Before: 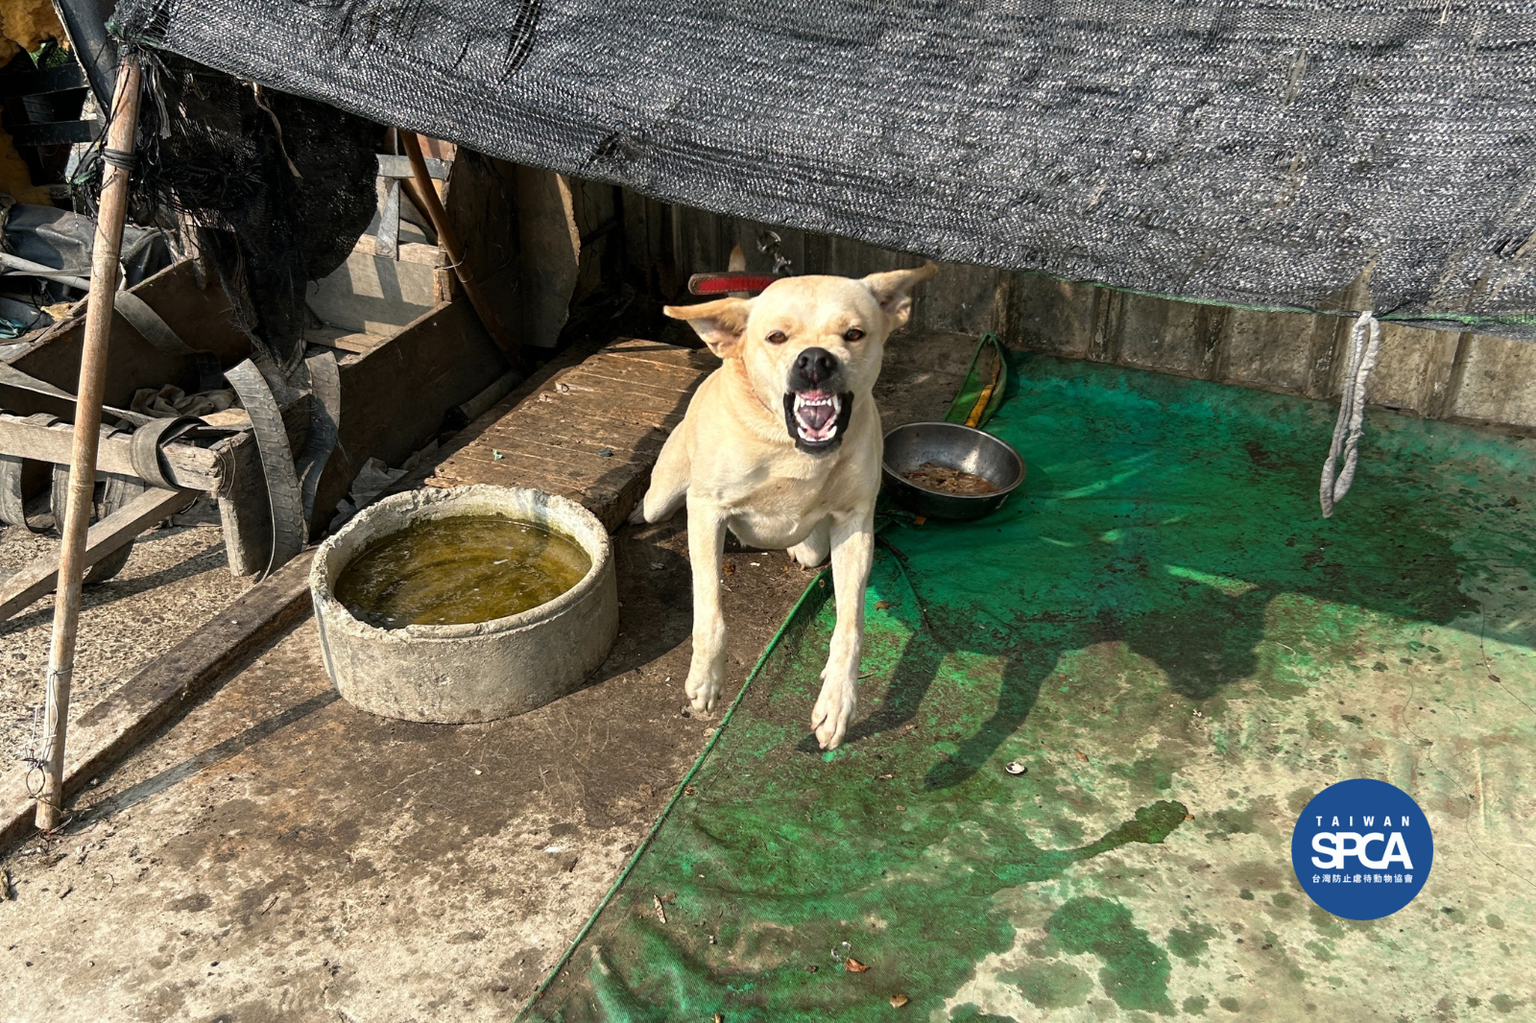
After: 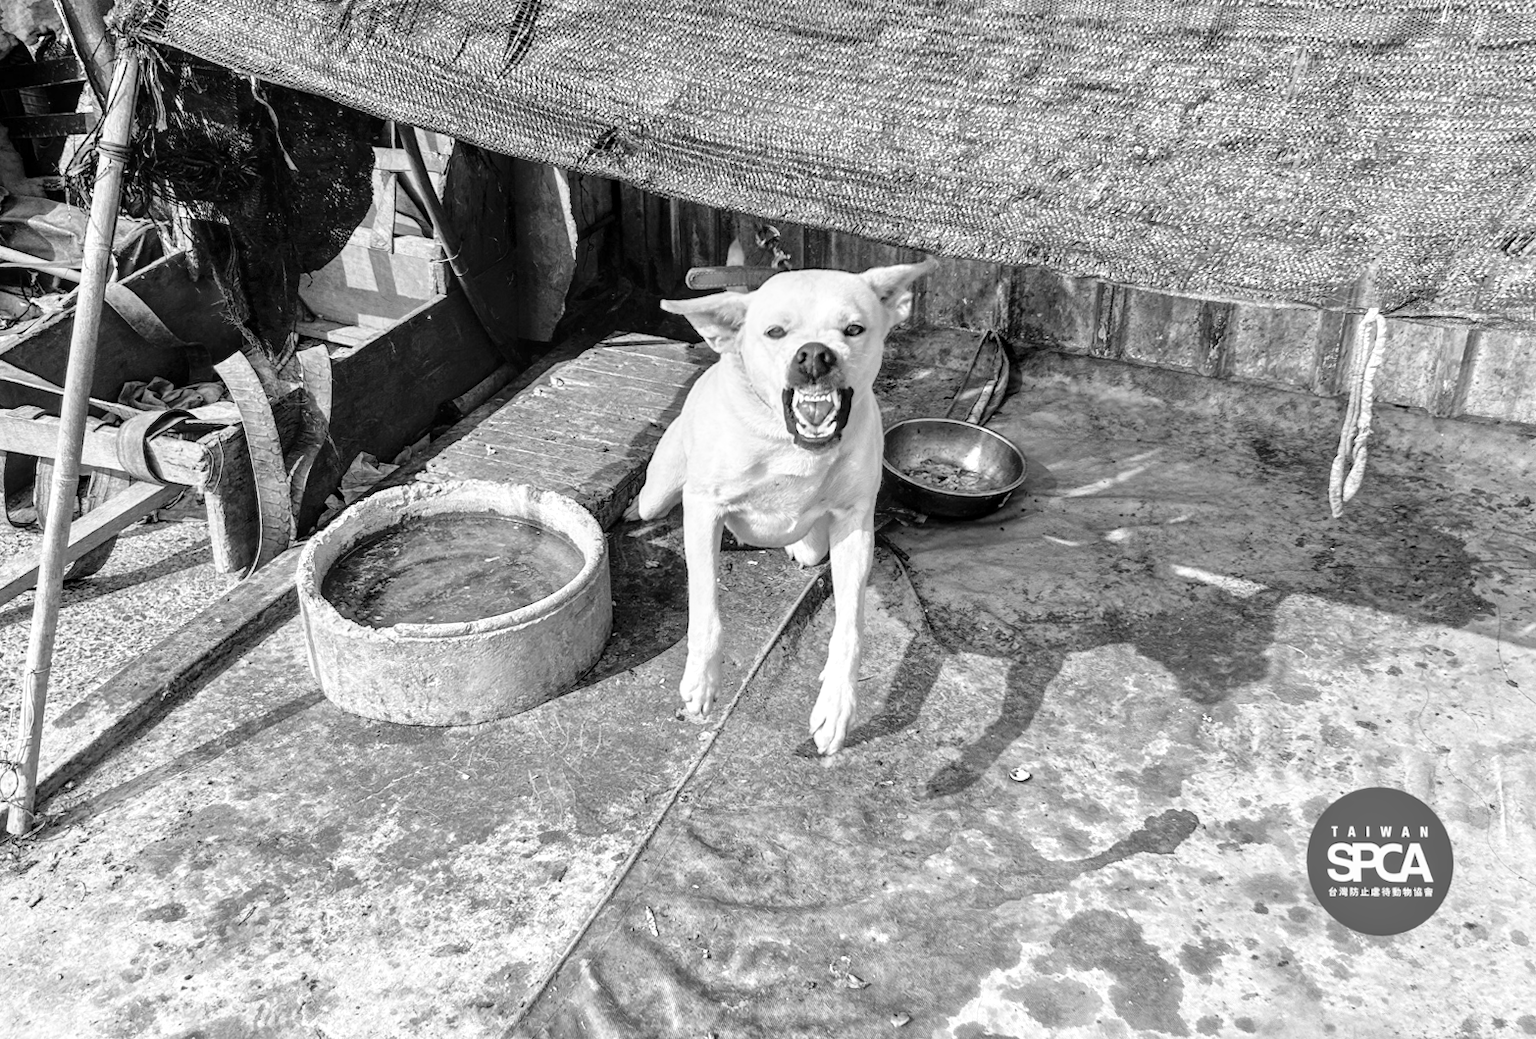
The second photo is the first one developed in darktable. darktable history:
tone equalizer: -7 EV 0.15 EV, -6 EV 0.6 EV, -5 EV 1.15 EV, -4 EV 1.33 EV, -3 EV 1.15 EV, -2 EV 0.6 EV, -1 EV 0.15 EV, mask exposure compensation -0.5 EV
monochrome: on, module defaults
local contrast: on, module defaults
rotate and perspective: rotation 0.226°, lens shift (vertical) -0.042, crop left 0.023, crop right 0.982, crop top 0.006, crop bottom 0.994
contrast brightness saturation: contrast 0.2, brightness 0.16, saturation 0.22
